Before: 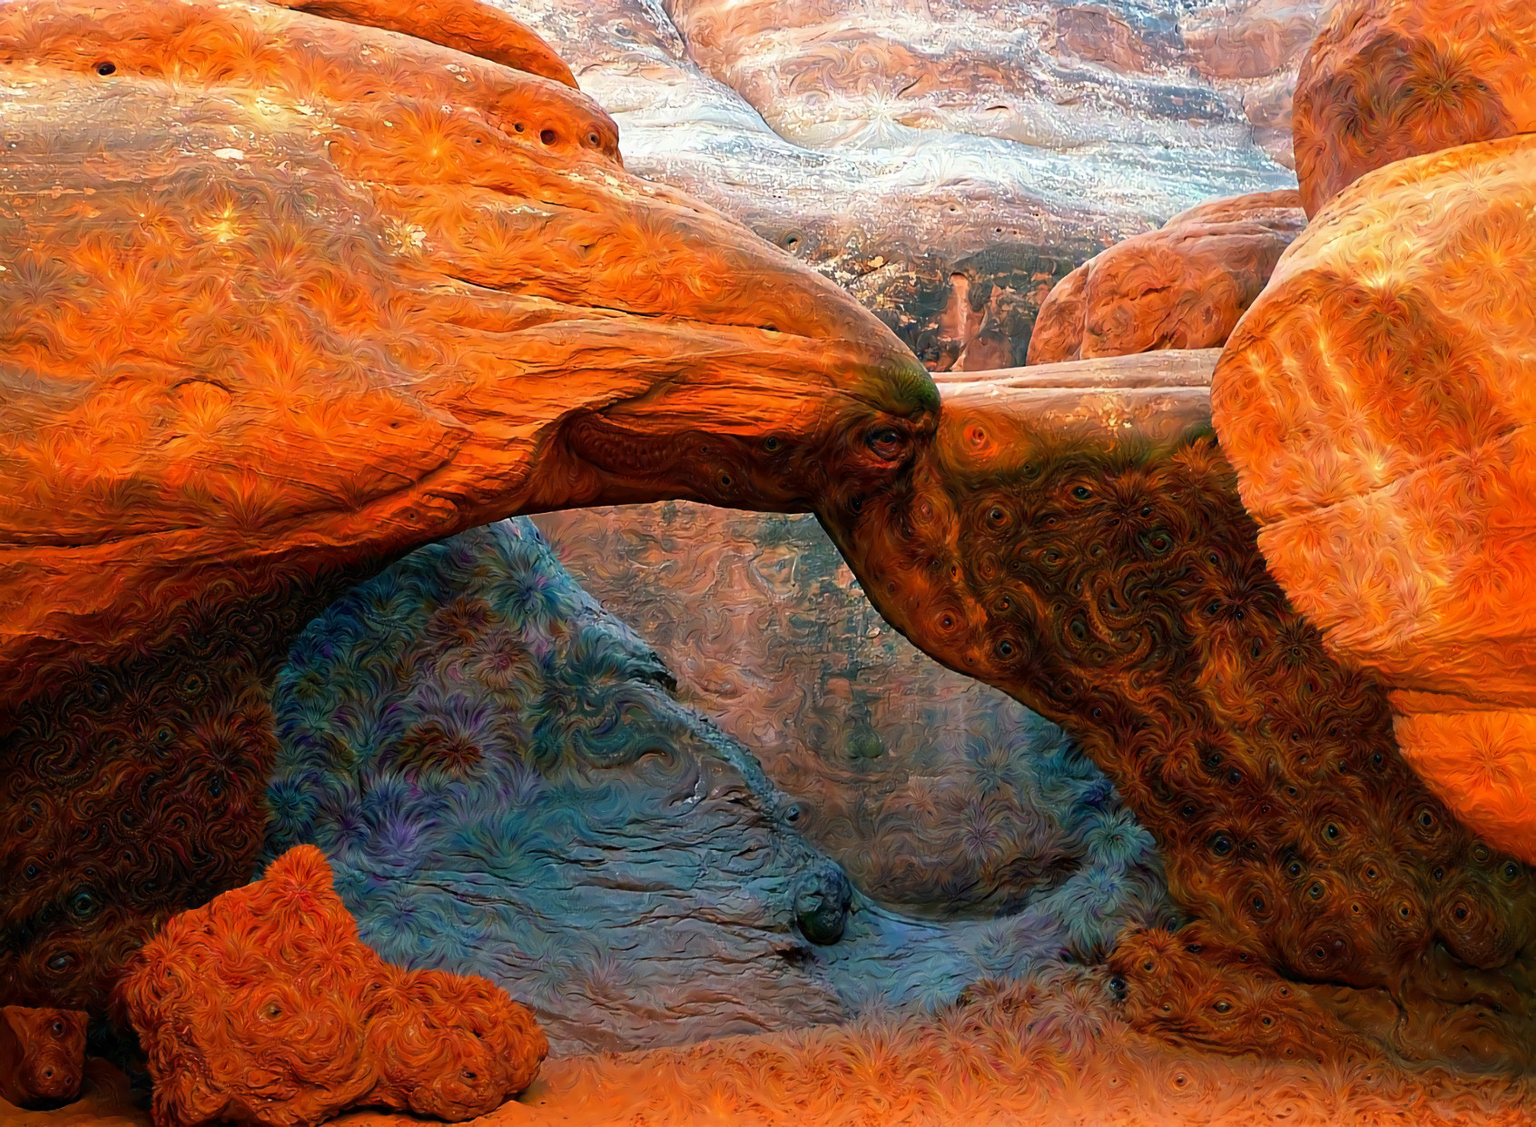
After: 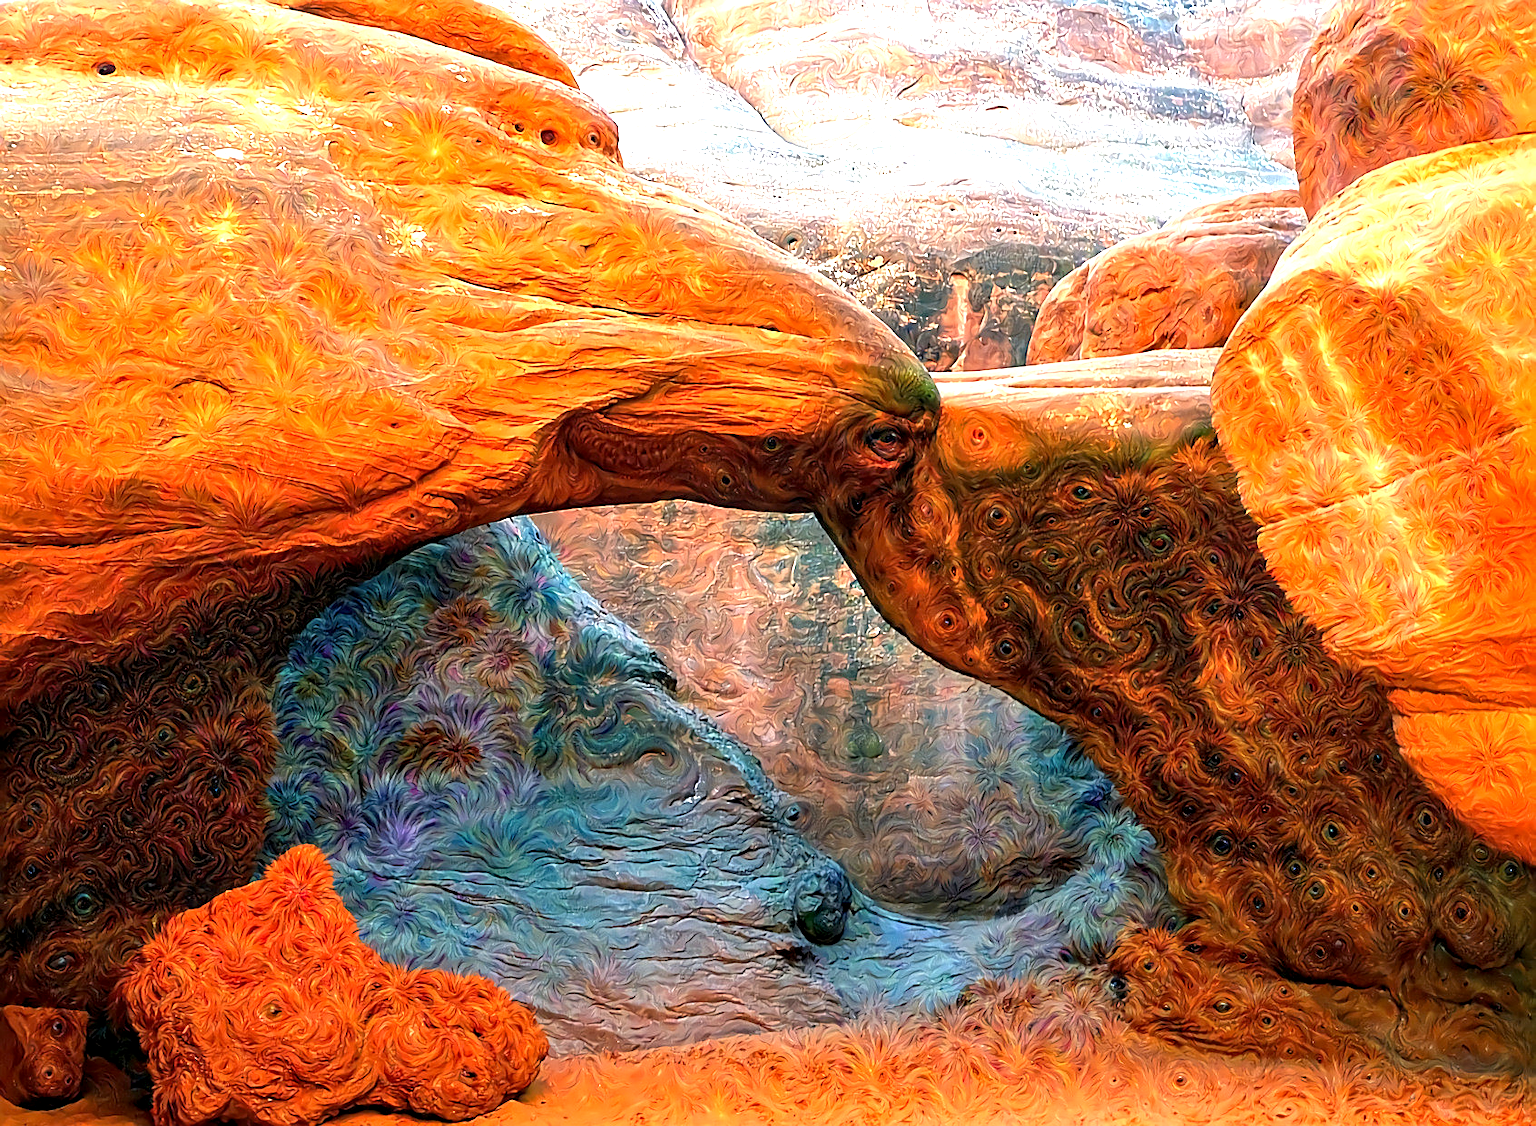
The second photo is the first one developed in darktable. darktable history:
exposure: black level correction 0.001, exposure 1.128 EV, compensate highlight preservation false
sharpen: on, module defaults
local contrast: on, module defaults
